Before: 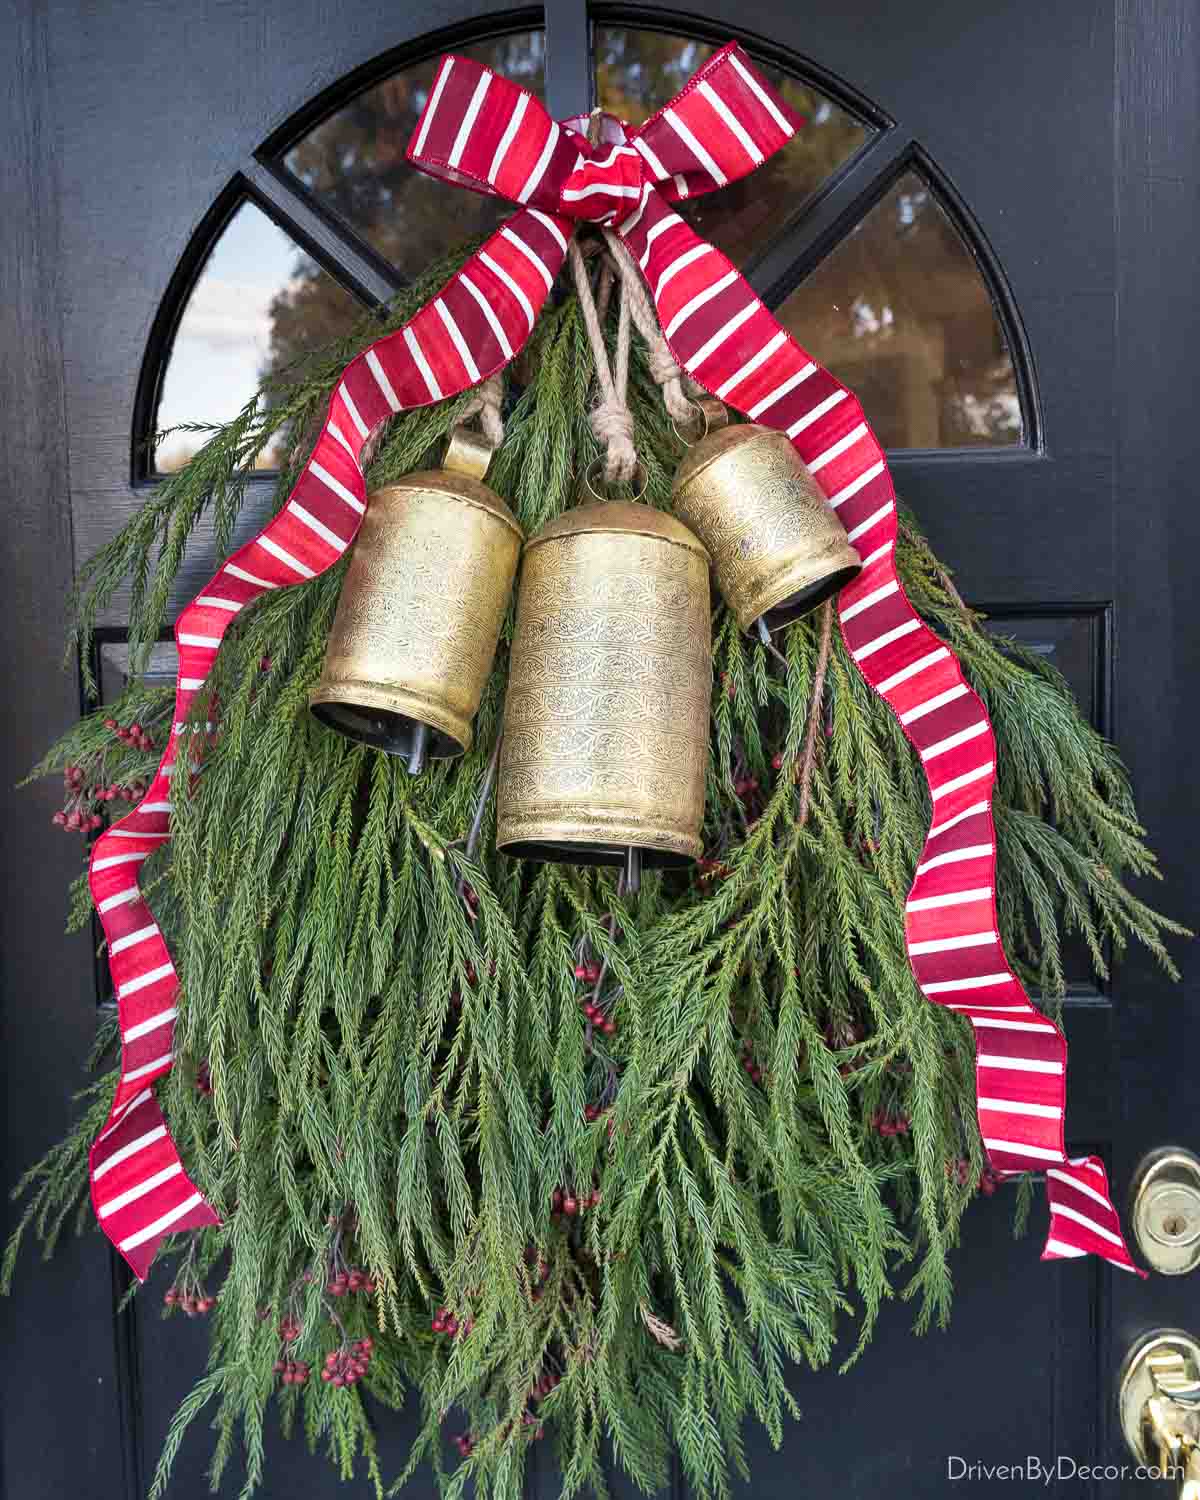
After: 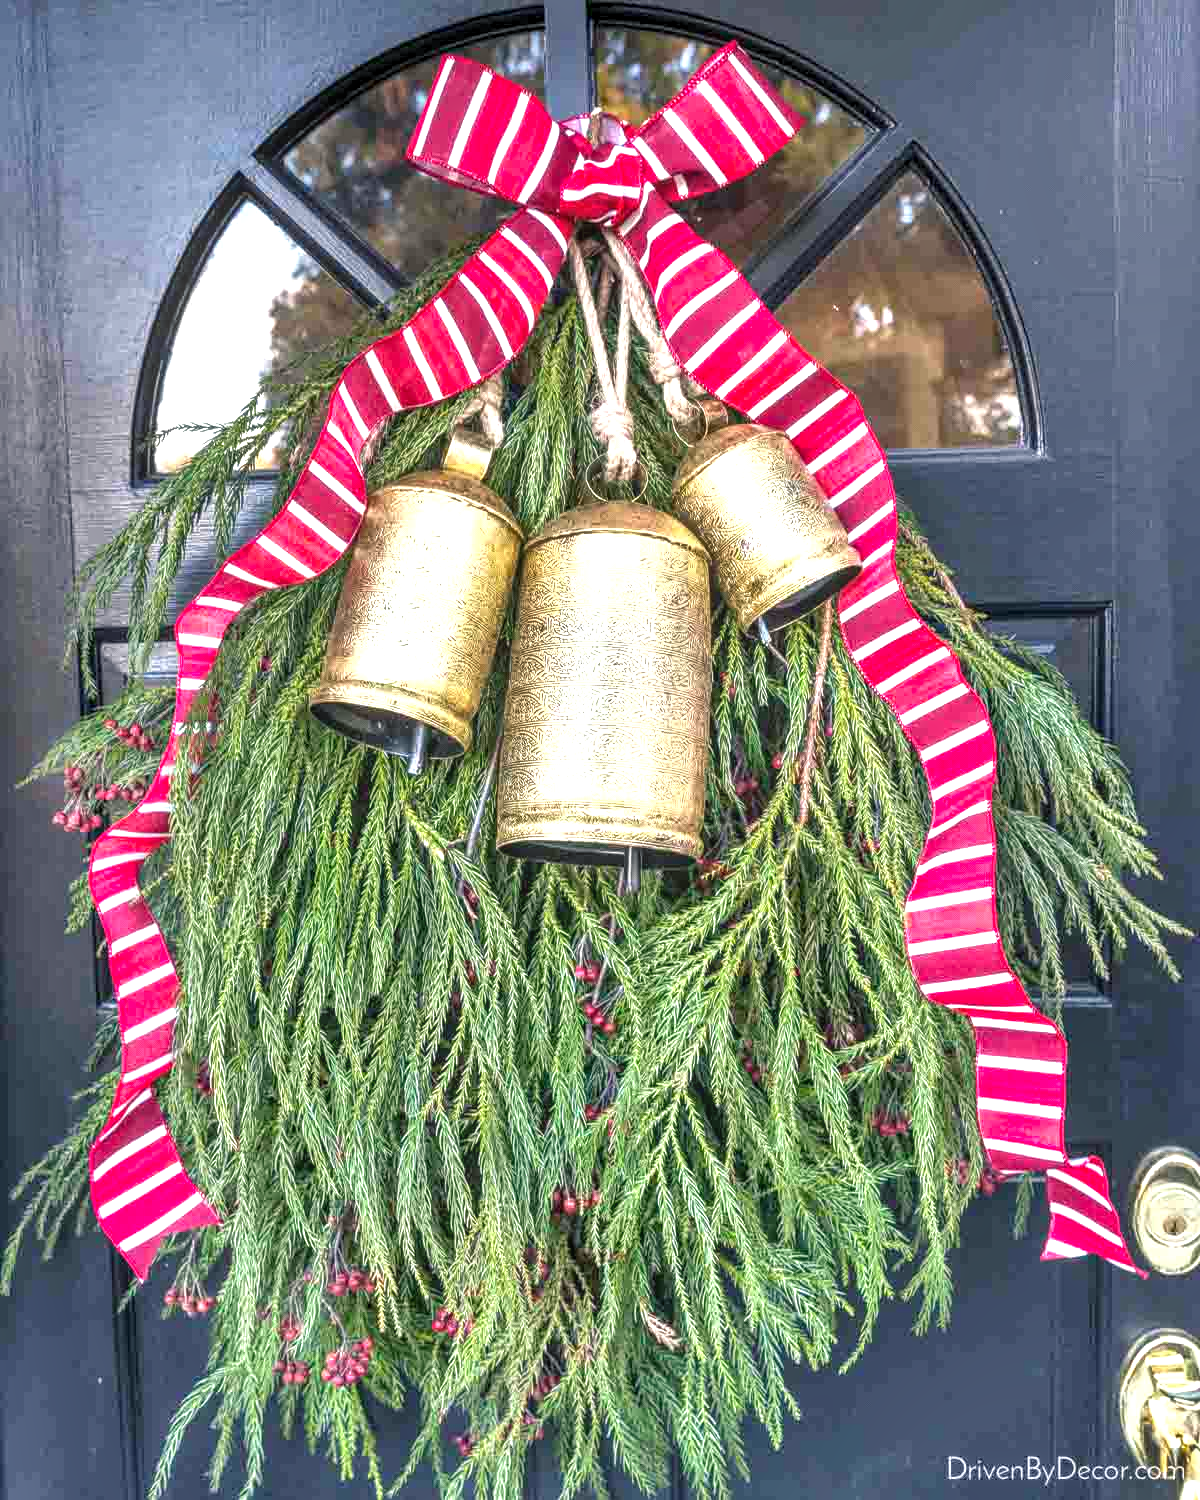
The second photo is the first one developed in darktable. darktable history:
exposure: black level correction 0, exposure 1.1 EV, compensate exposure bias true, compensate highlight preservation false
local contrast: highlights 5%, shadows 6%, detail 133%
color balance rgb: shadows lift › chroma 3.353%, shadows lift › hue 241.83°, linear chroma grading › shadows -3.621%, linear chroma grading › highlights -3.994%, perceptual saturation grading › global saturation 10.04%
shadows and highlights: shadows 53.26, highlights color adjustment 0.053%, soften with gaussian
